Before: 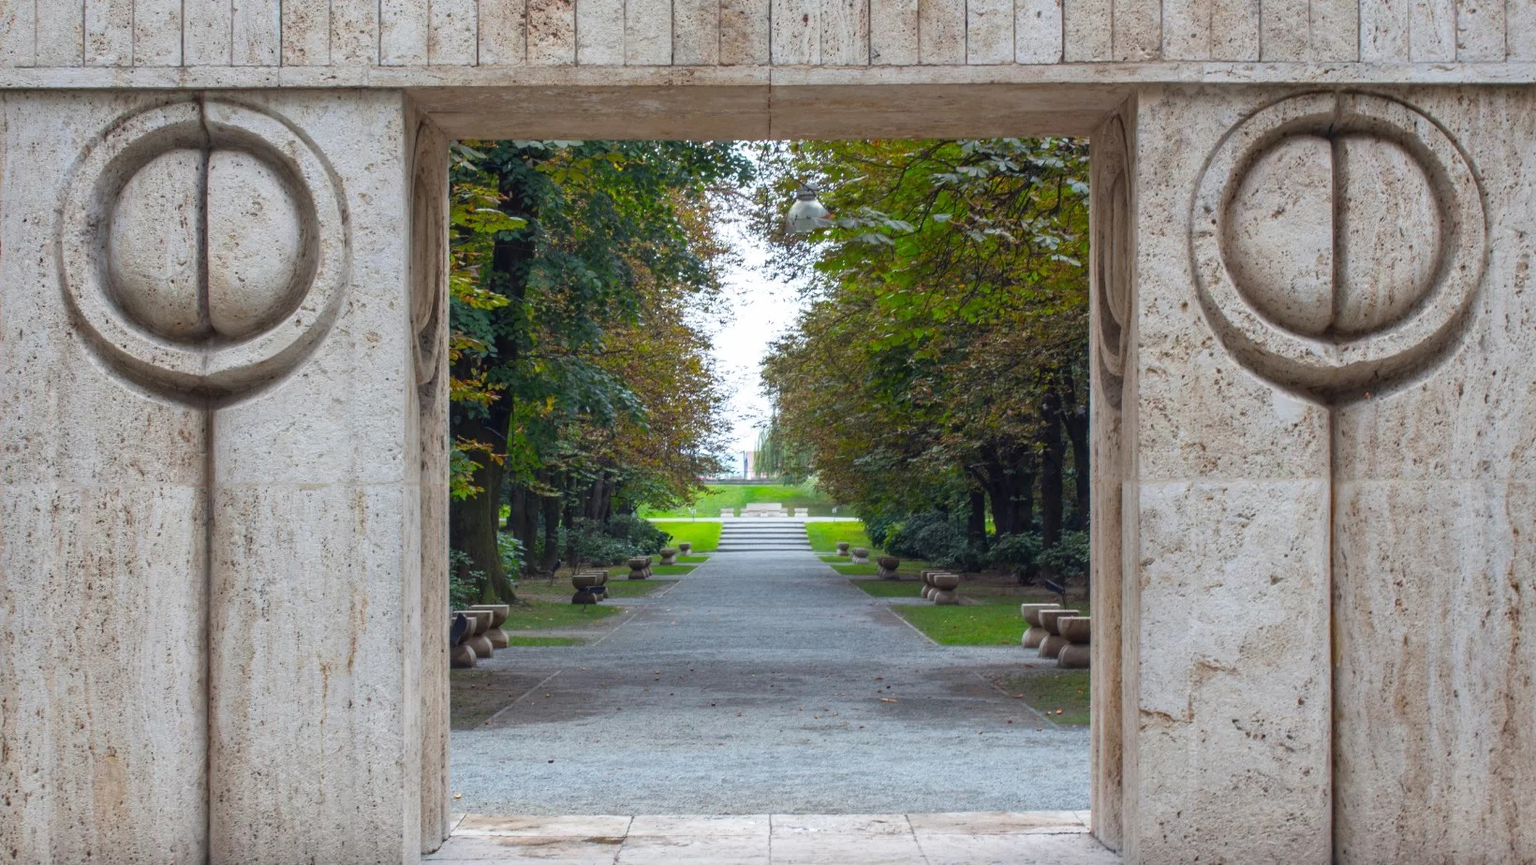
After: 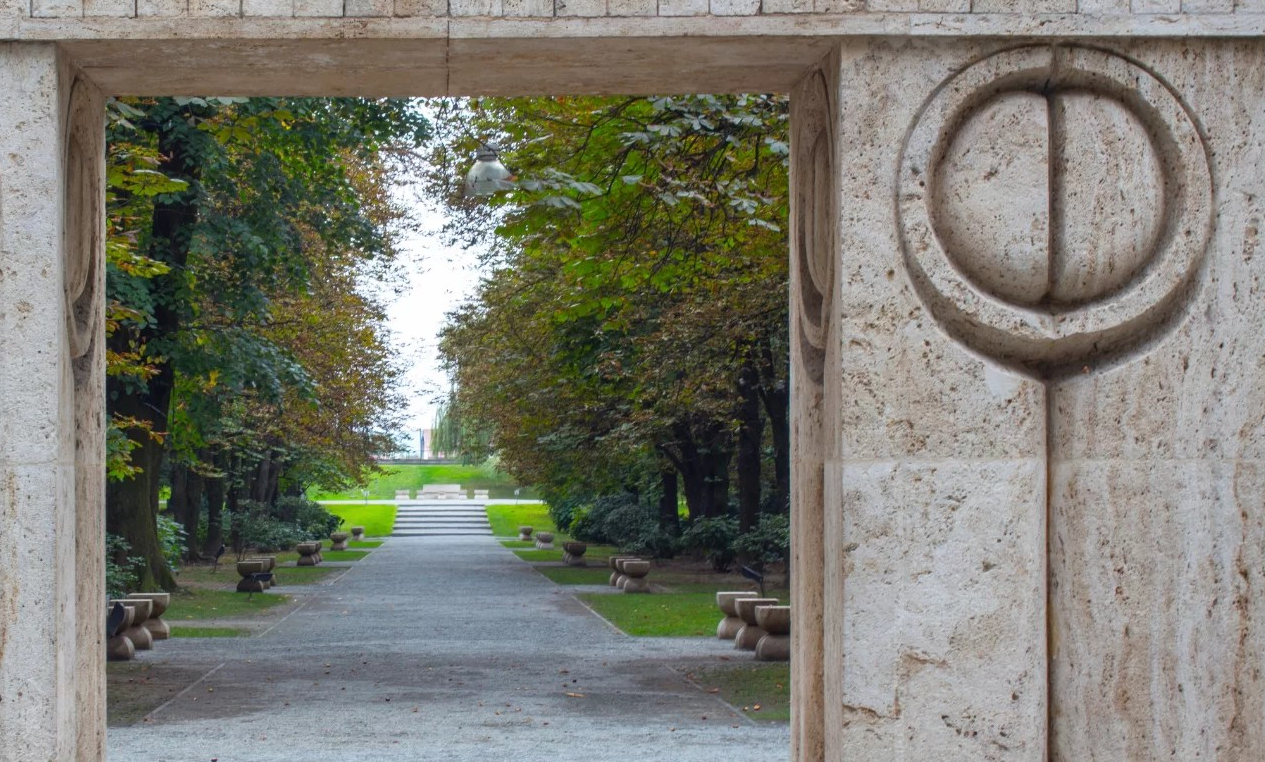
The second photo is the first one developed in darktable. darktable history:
crop: left 22.832%, top 5.841%, bottom 11.625%
color balance rgb: perceptual saturation grading › global saturation 0.264%
